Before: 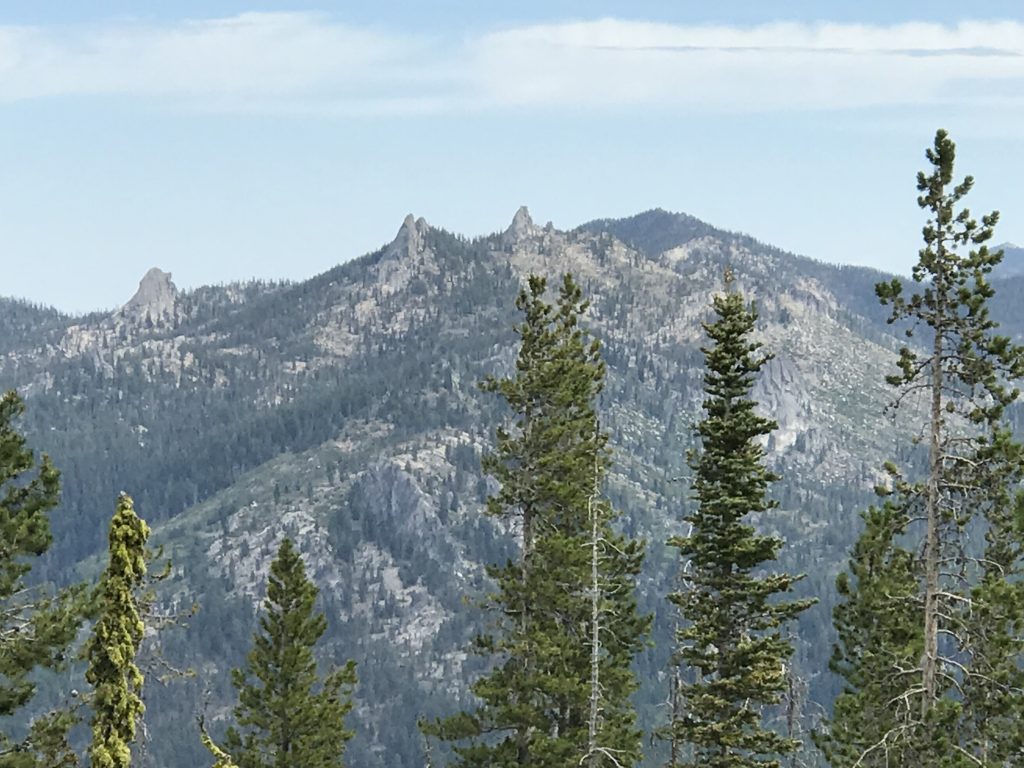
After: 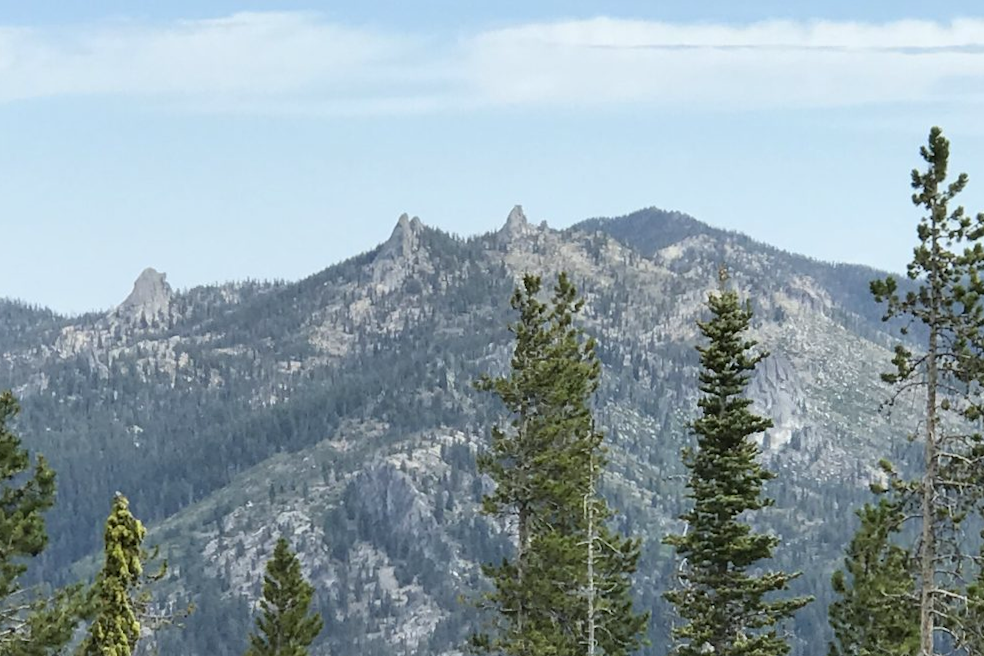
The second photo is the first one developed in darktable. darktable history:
crop and rotate: angle 0.2°, left 0.275%, right 3.127%, bottom 14.18%
white balance: red 0.986, blue 1.01
